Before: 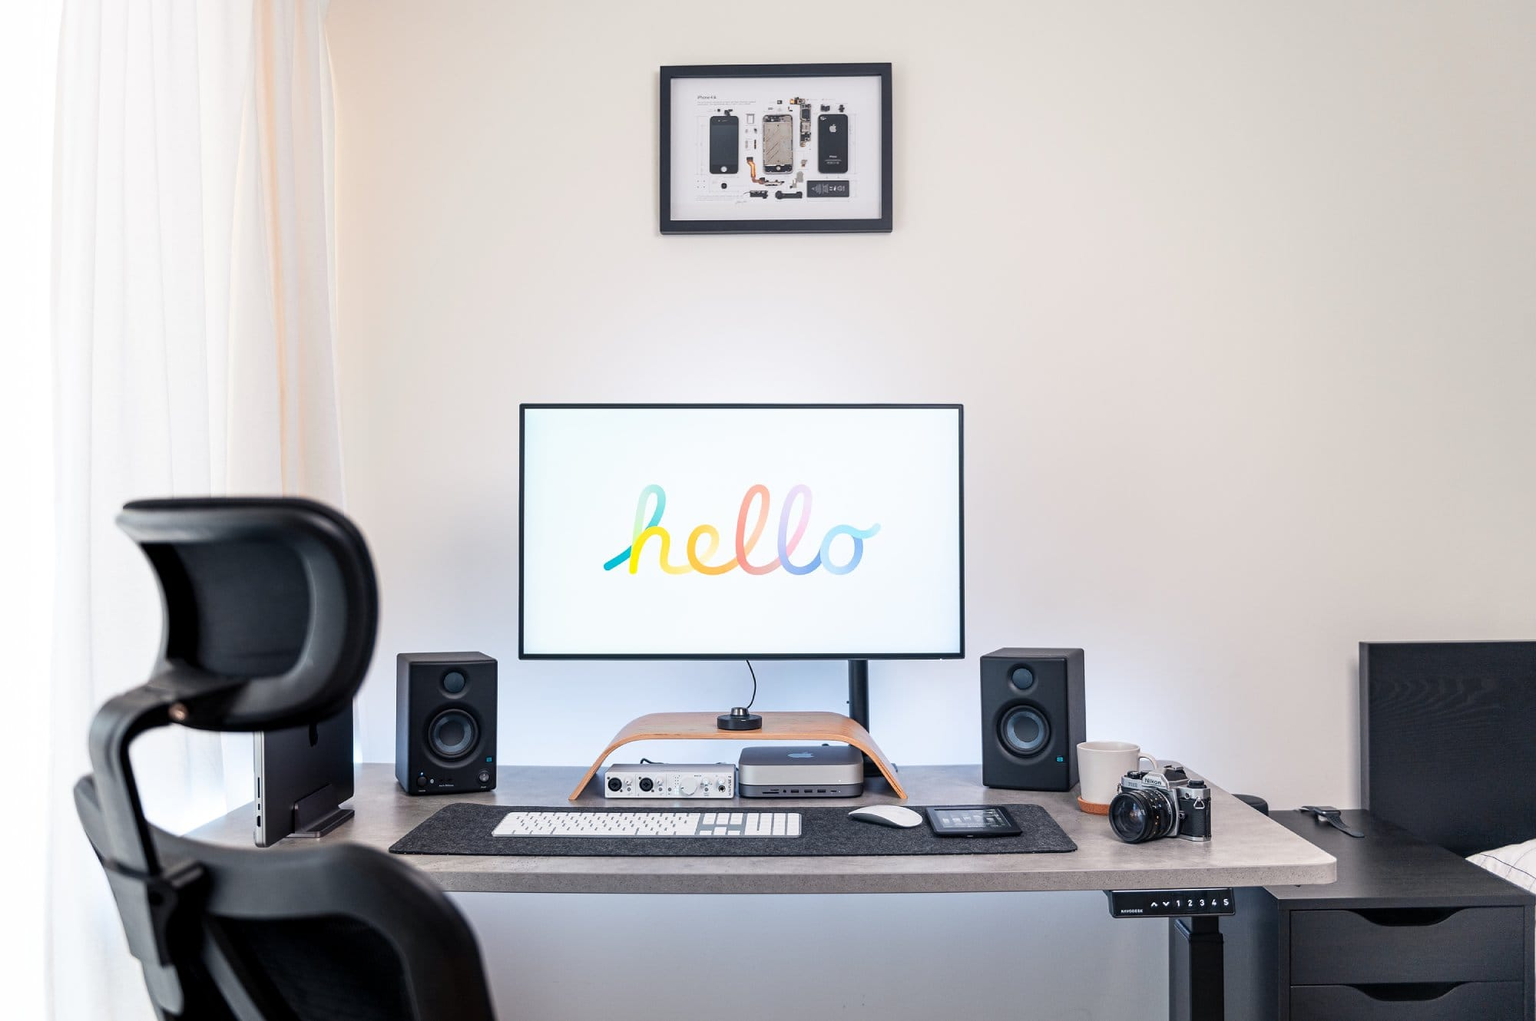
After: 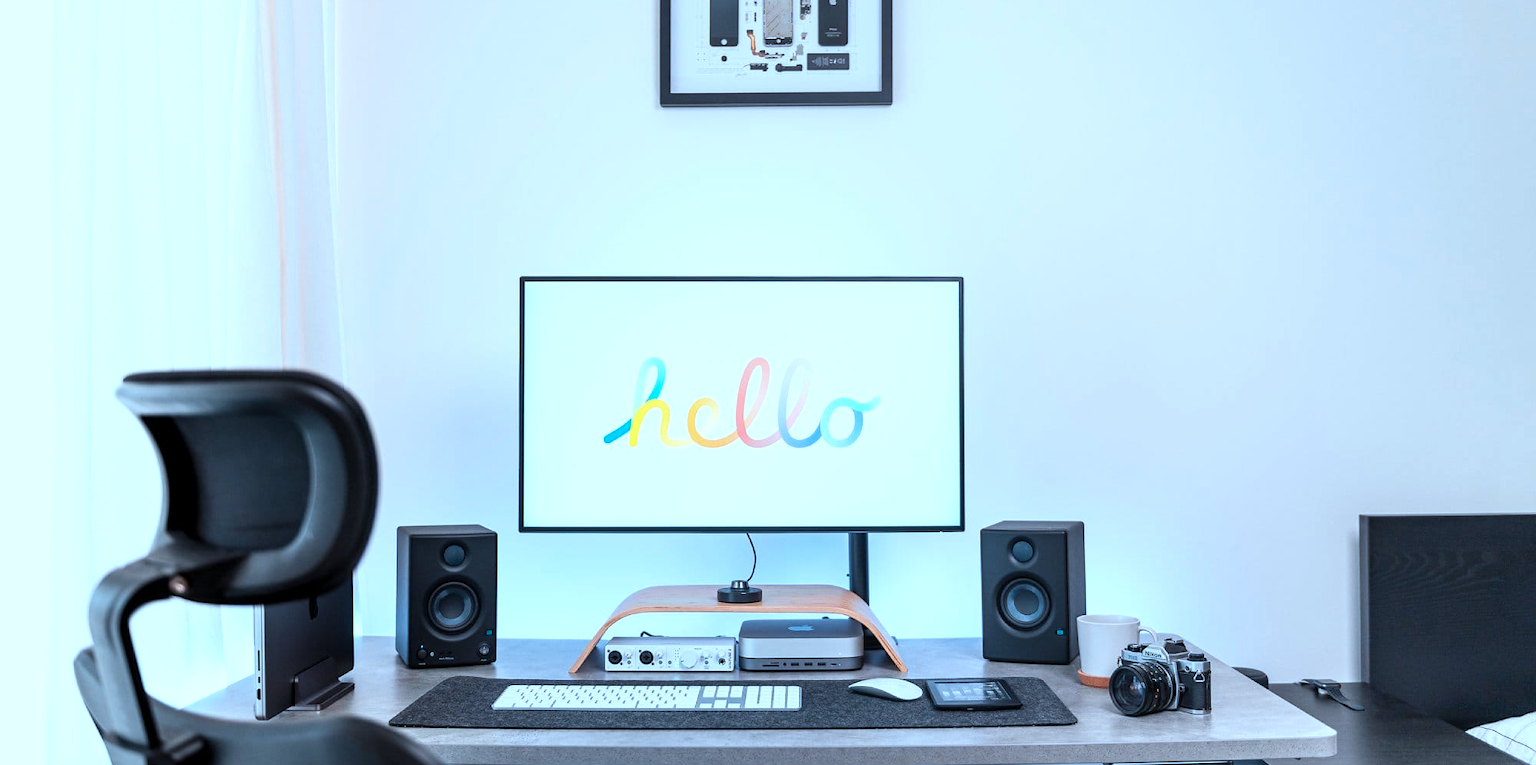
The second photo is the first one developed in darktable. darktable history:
crop and rotate: top 12.5%, bottom 12.5%
levels: levels [0, 0.474, 0.947]
color correction: highlights a* -9.35, highlights b* -23.15
